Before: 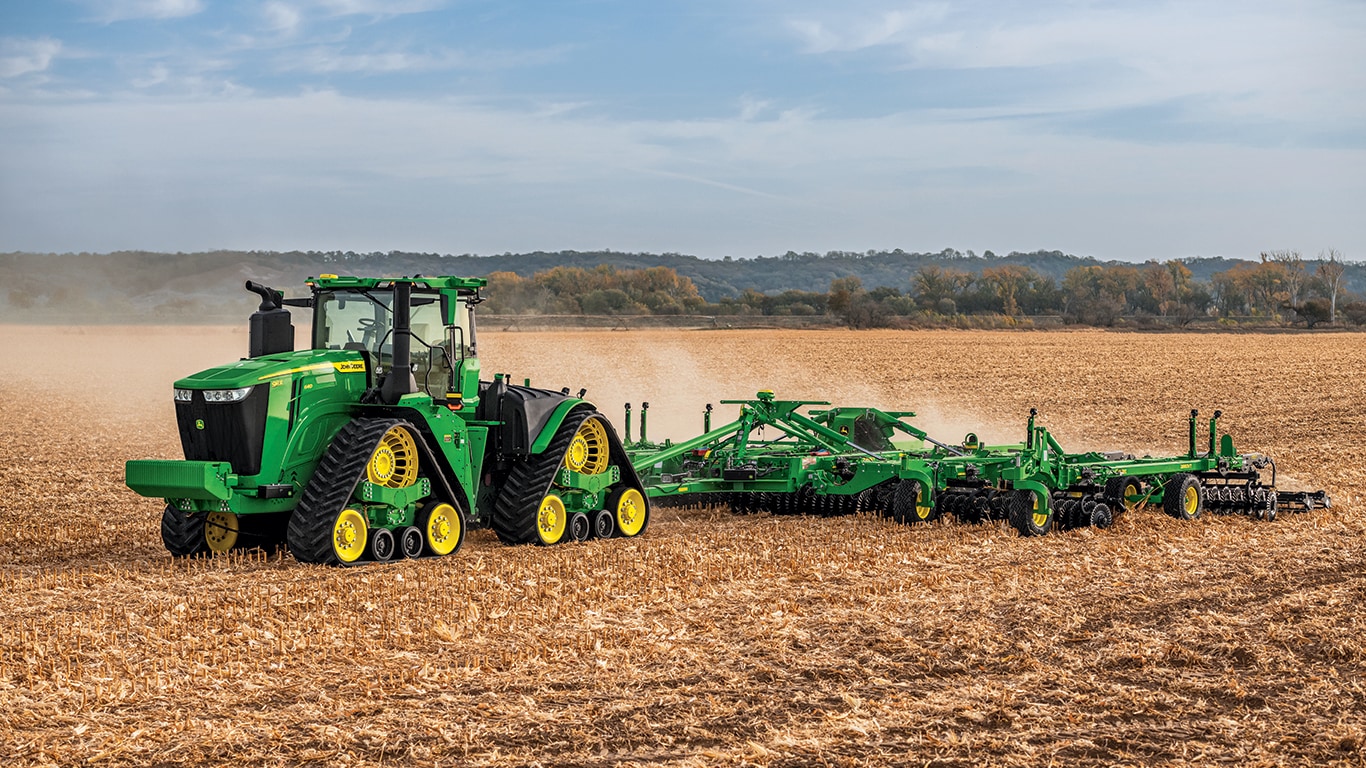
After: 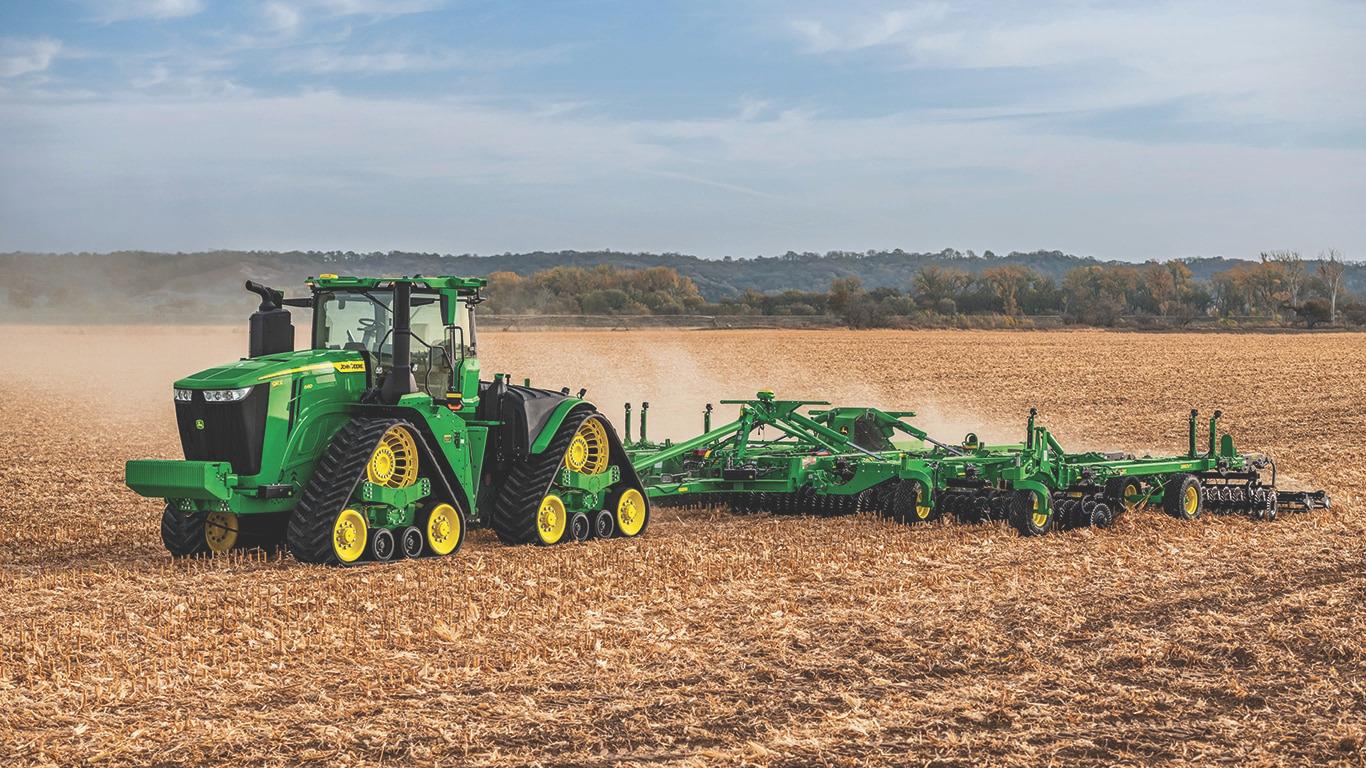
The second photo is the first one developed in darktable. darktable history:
exposure: black level correction -0.023, exposure -0.038 EV, compensate highlight preservation false
